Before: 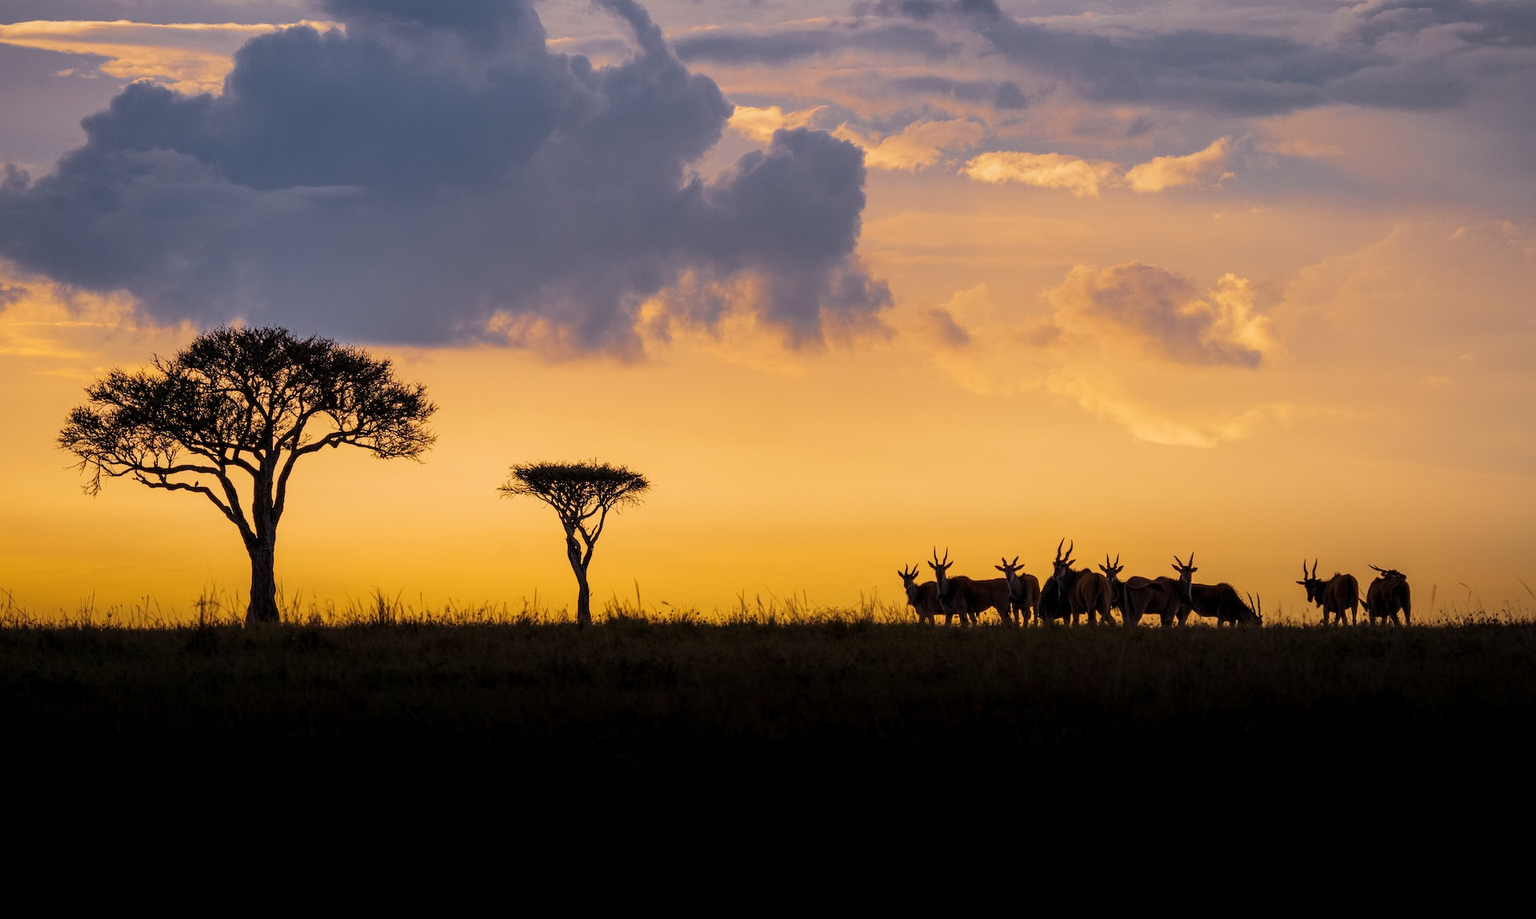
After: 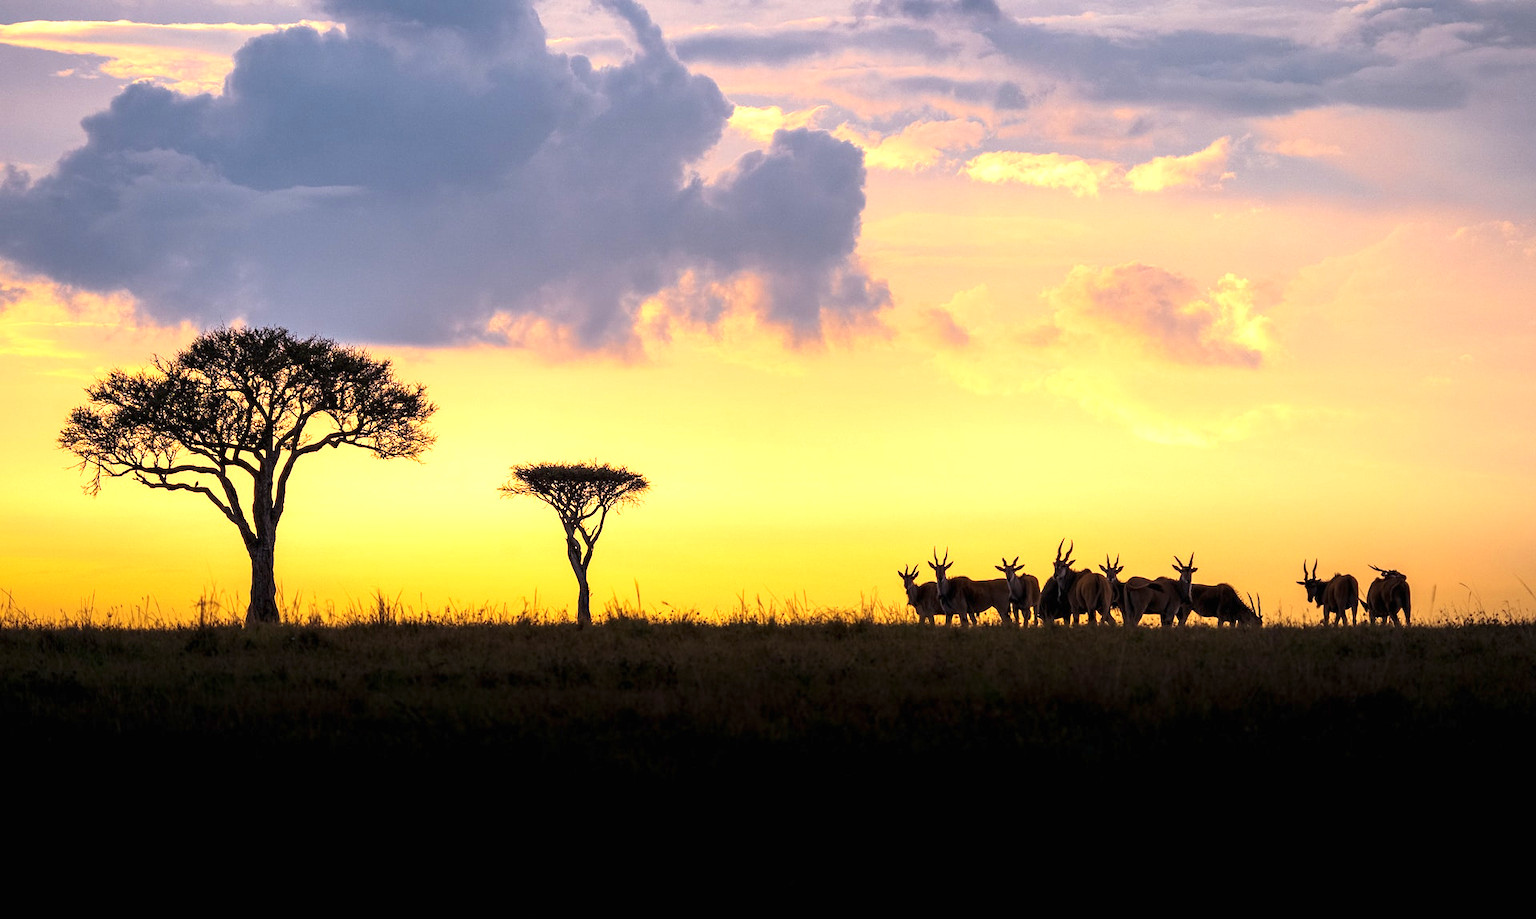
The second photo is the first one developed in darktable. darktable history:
exposure: black level correction 0, exposure 1.103 EV, compensate highlight preservation false
